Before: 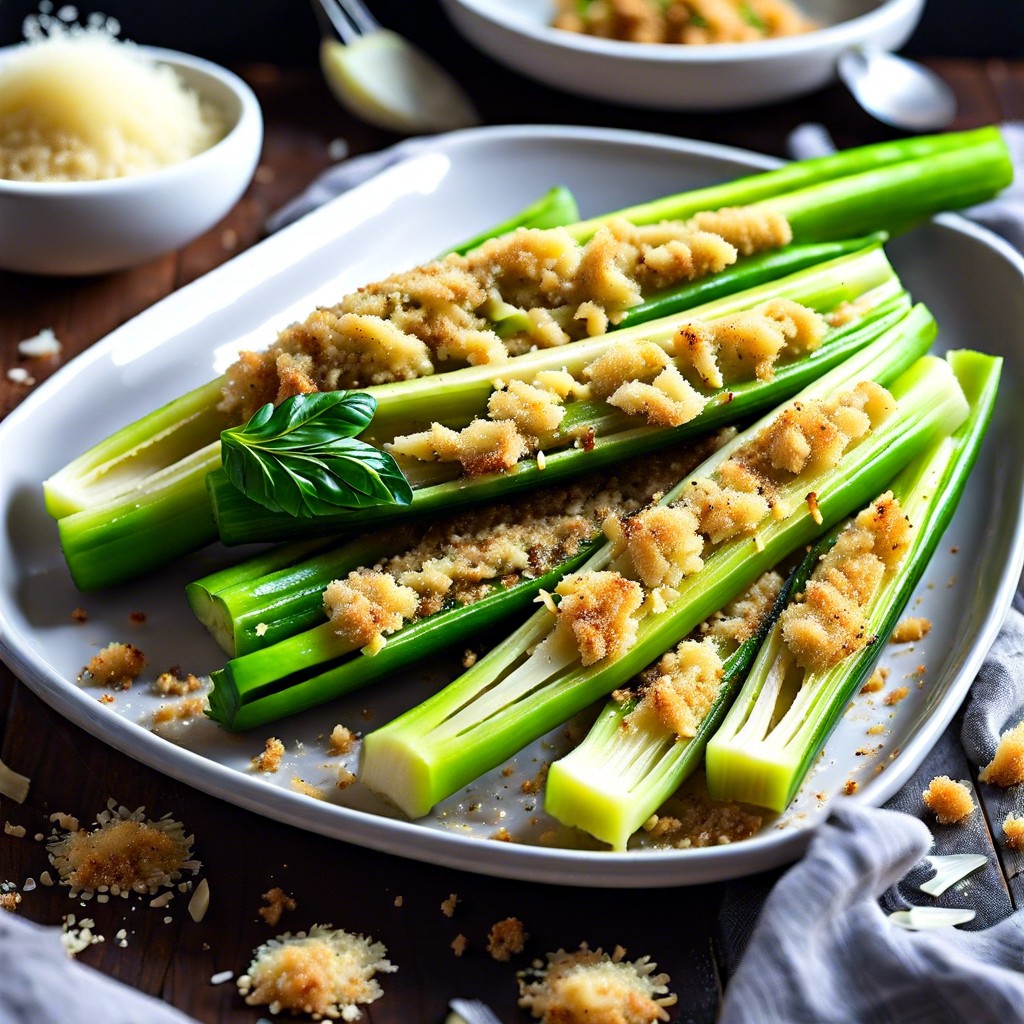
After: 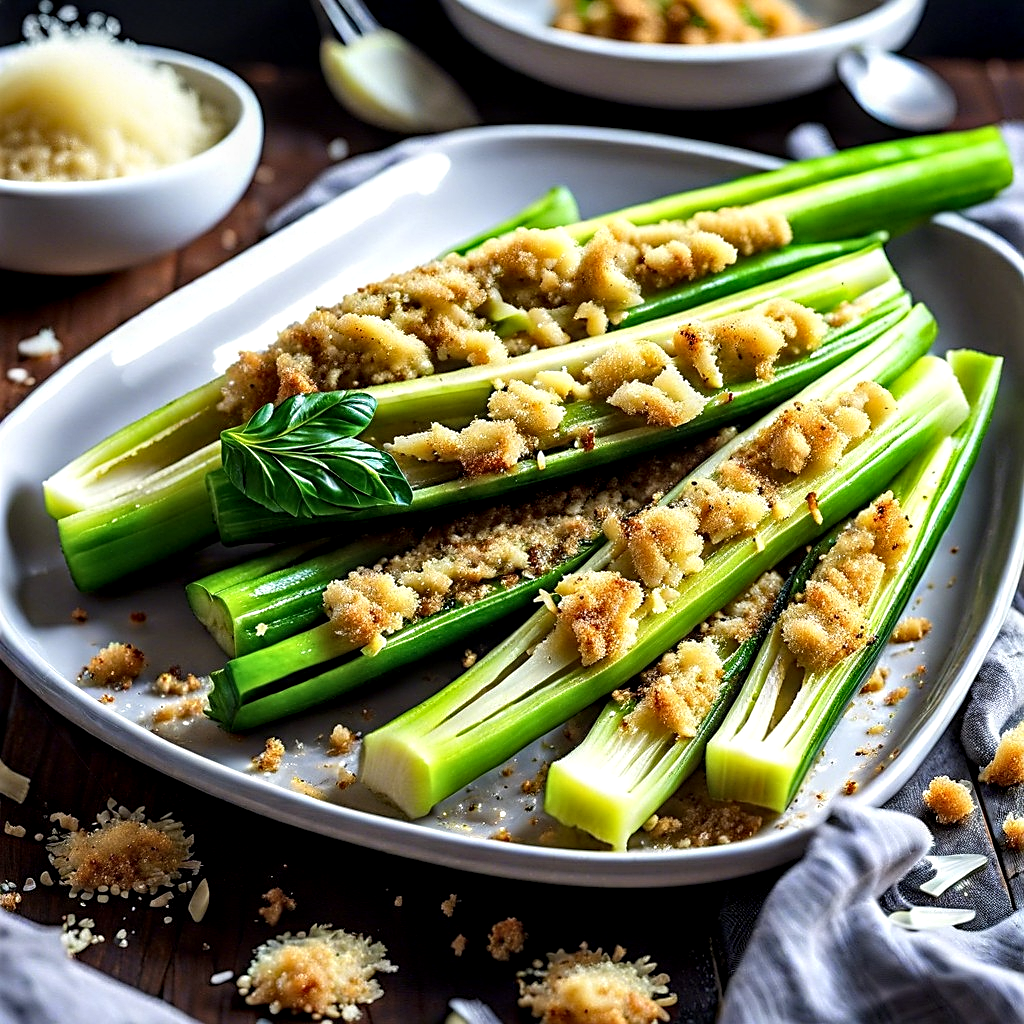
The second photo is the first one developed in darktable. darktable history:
sharpen: on, module defaults
local contrast: detail 150%
